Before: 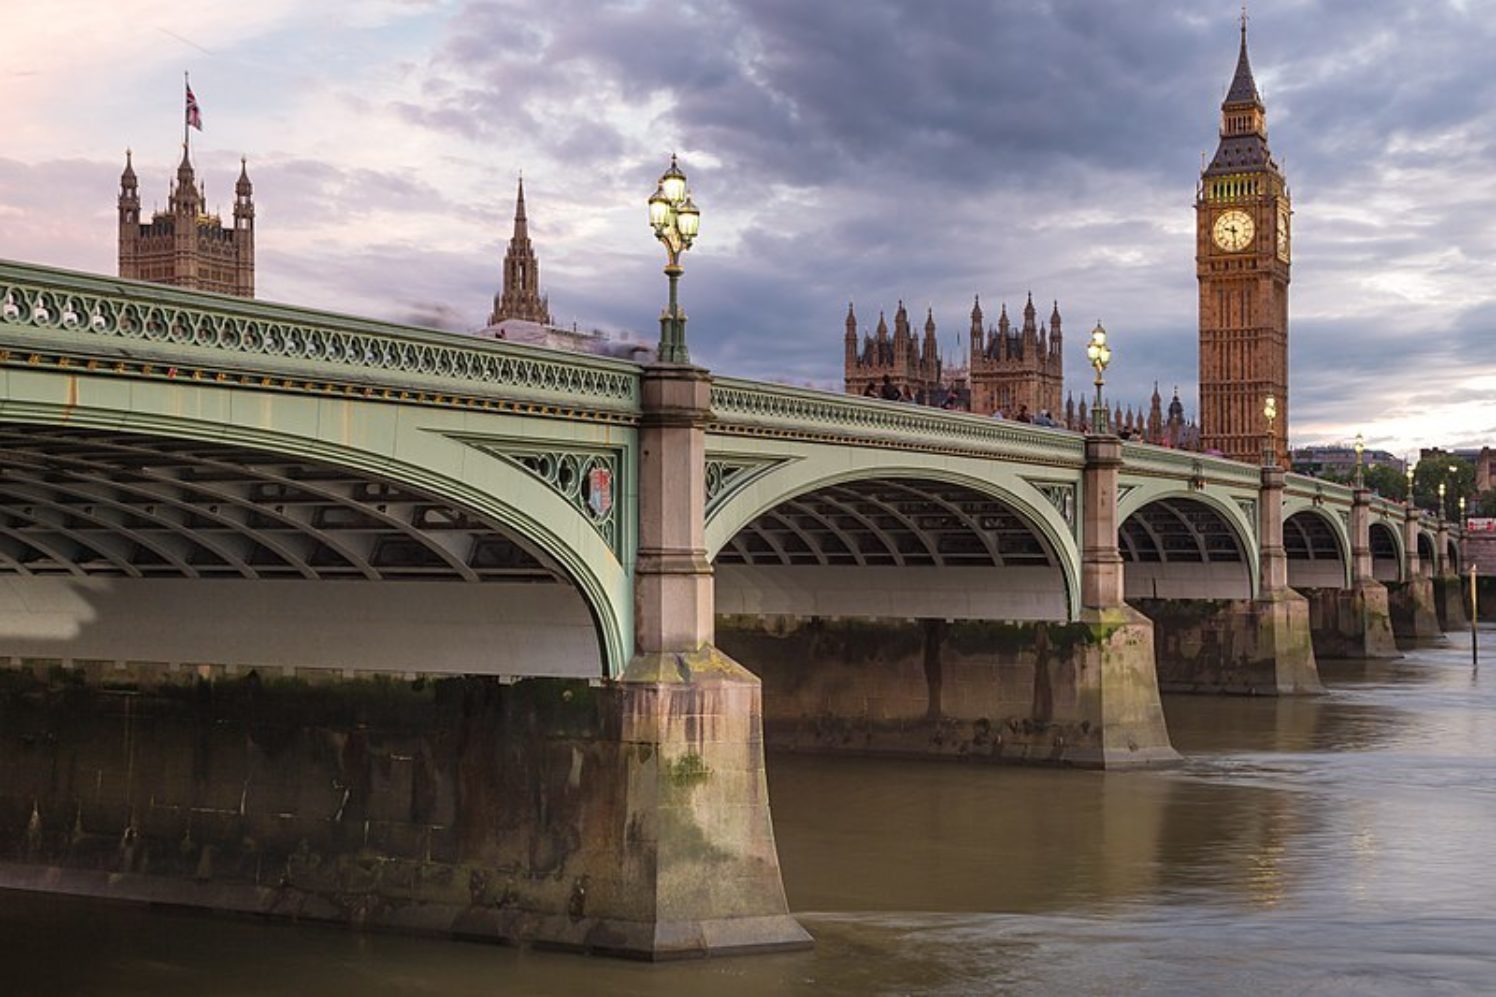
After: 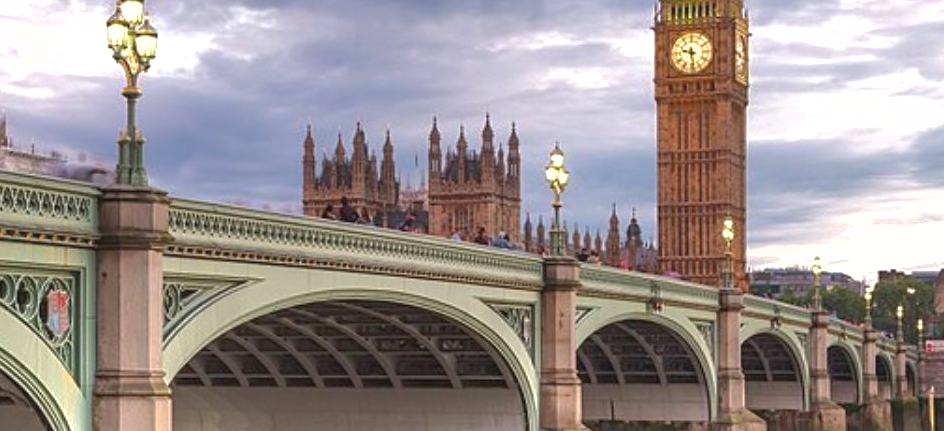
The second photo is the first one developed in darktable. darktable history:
crop: left 36.235%, top 17.868%, right 0.613%, bottom 38.807%
shadows and highlights: highlights color adjustment 42.72%
exposure: black level correction -0.002, exposure 0.539 EV, compensate highlight preservation false
